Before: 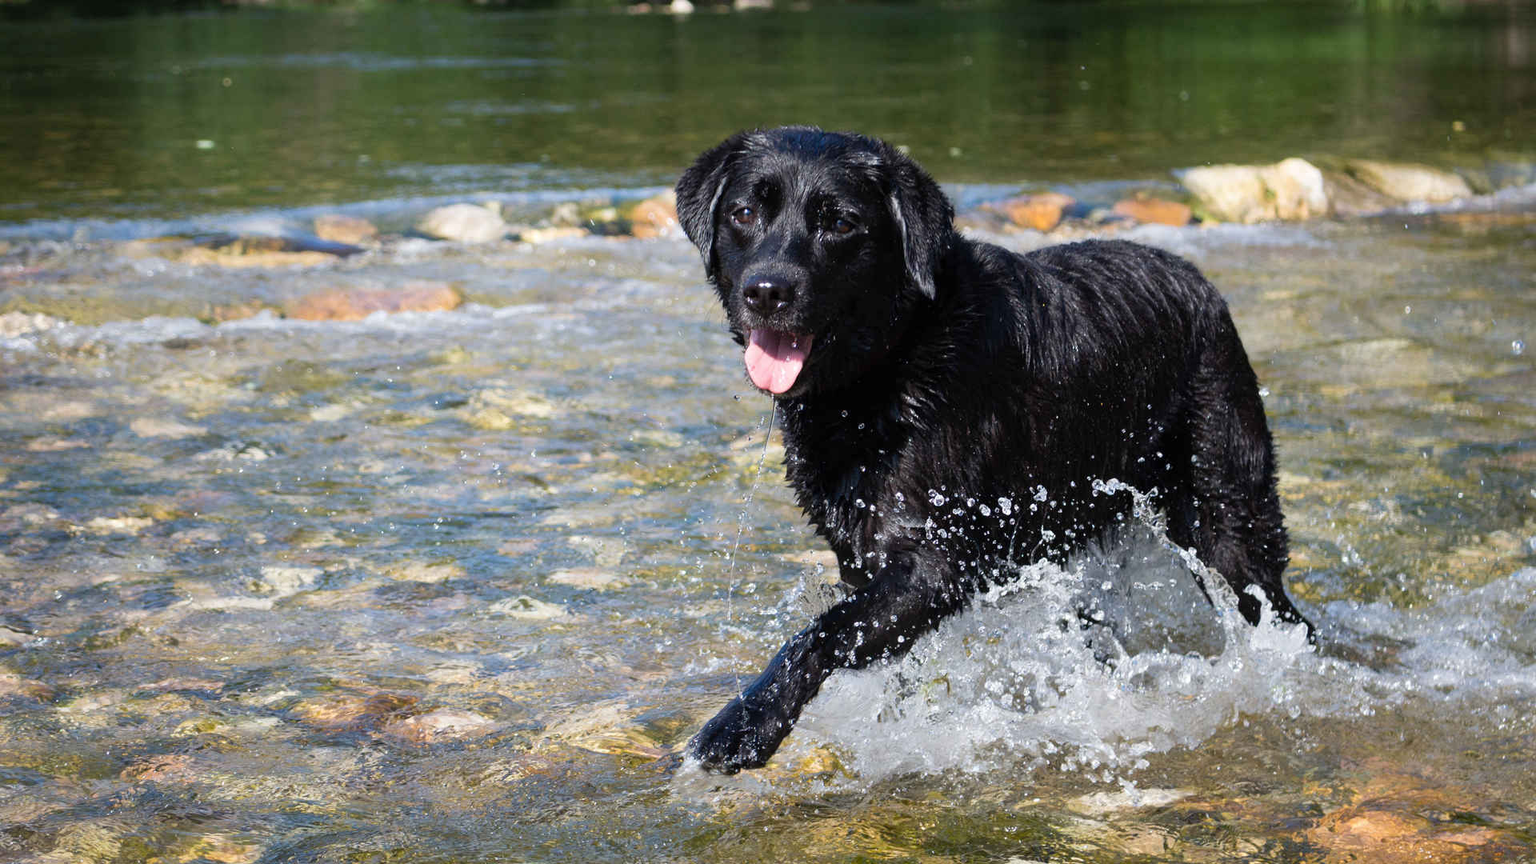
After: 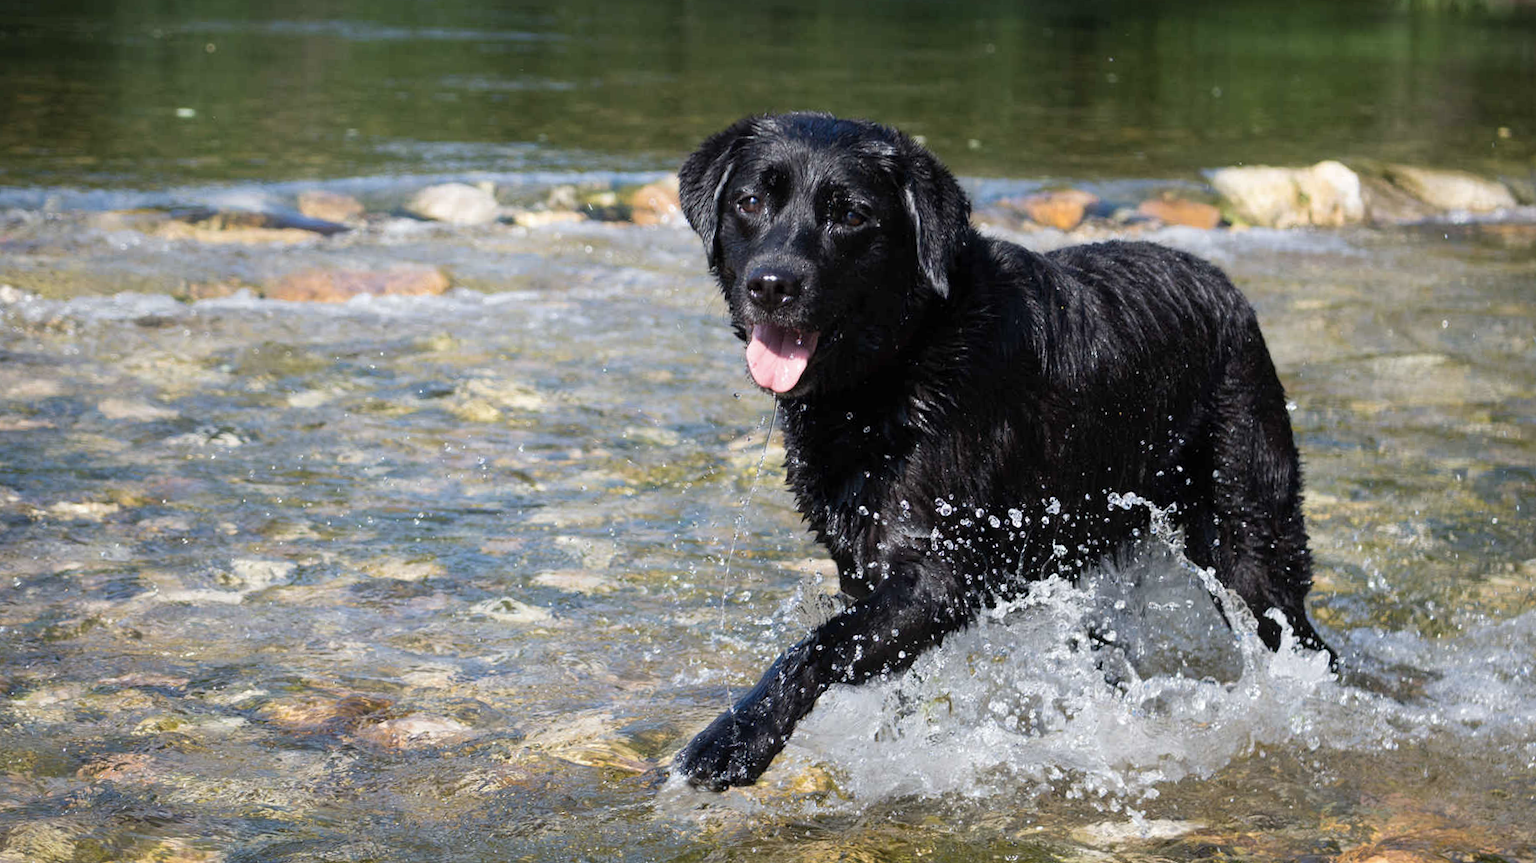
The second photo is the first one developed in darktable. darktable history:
crop and rotate: angle -1.69°
color contrast: green-magenta contrast 0.84, blue-yellow contrast 0.86
